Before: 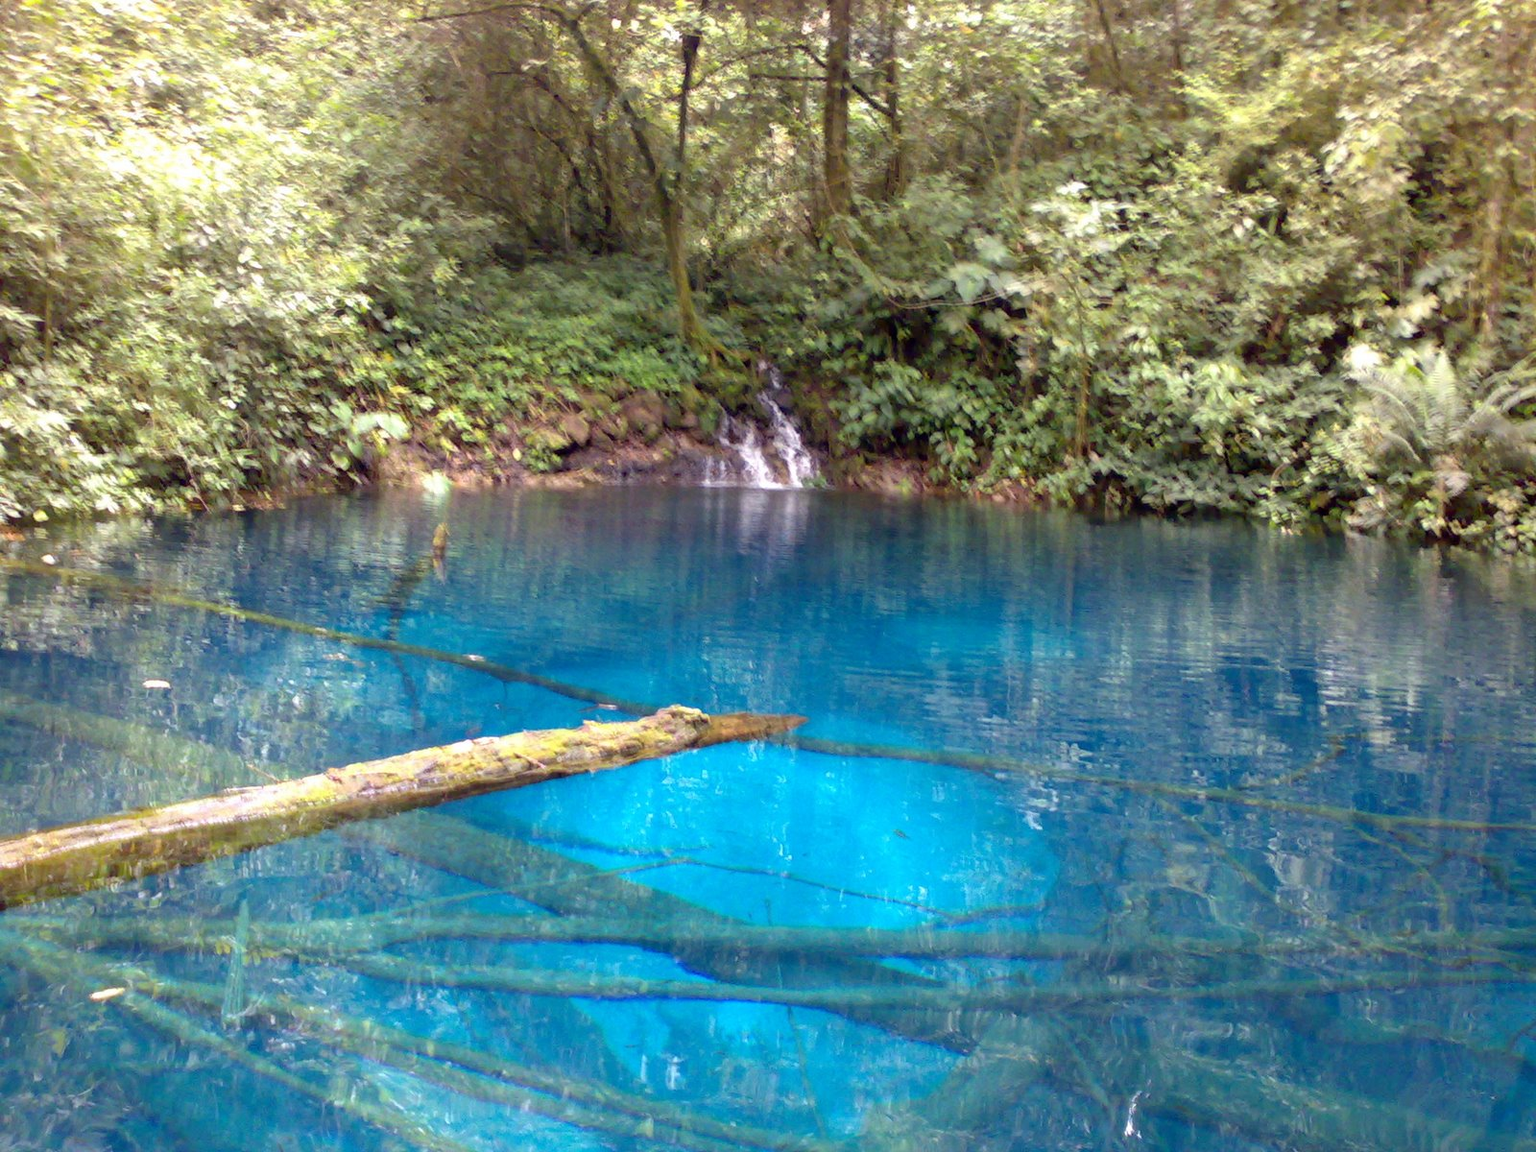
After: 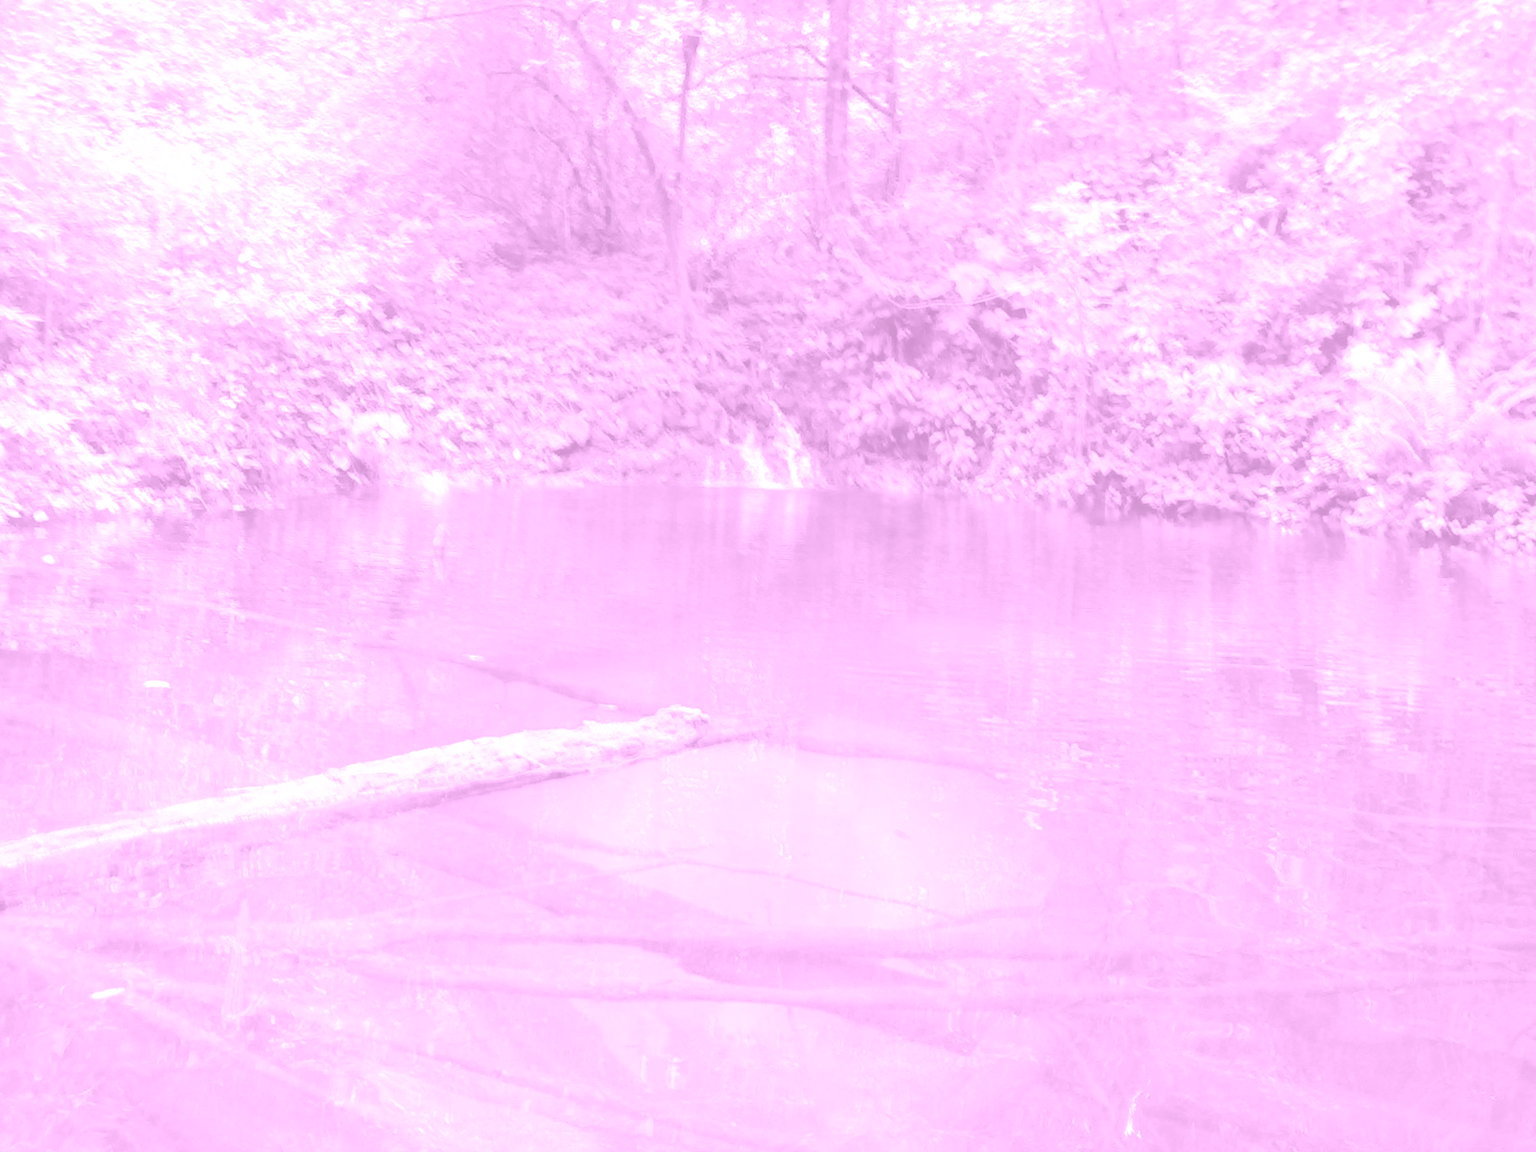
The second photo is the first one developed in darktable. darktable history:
exposure: black level correction 0, exposure 1 EV, compensate highlight preservation false
colorize: hue 331.2°, saturation 75%, source mix 30.28%, lightness 70.52%, version 1
